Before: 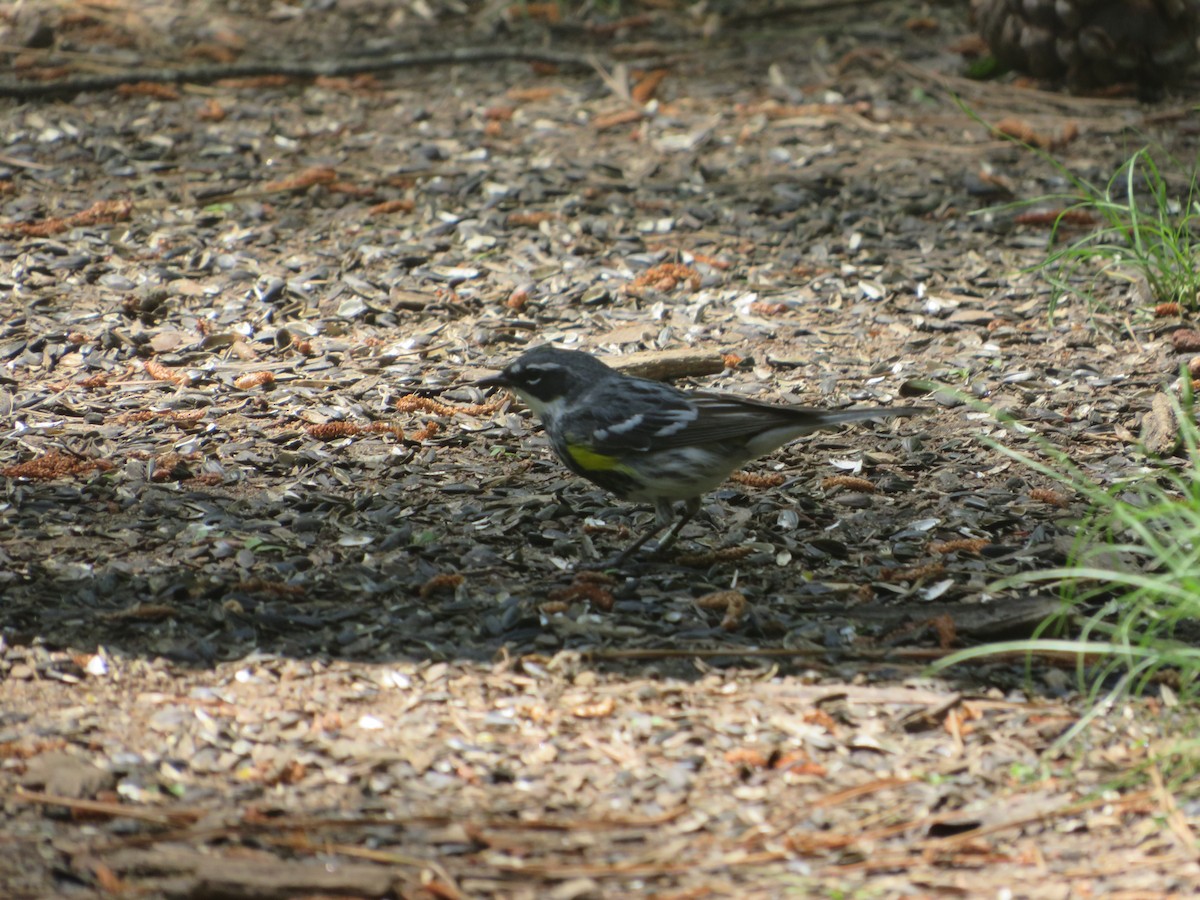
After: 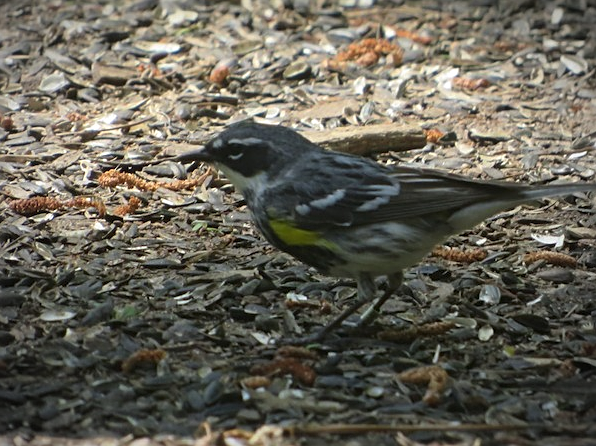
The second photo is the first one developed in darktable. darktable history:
vignetting: fall-off start 73.98%
crop: left 24.915%, top 25.089%, right 25.404%, bottom 25.273%
sharpen: amount 0.497
